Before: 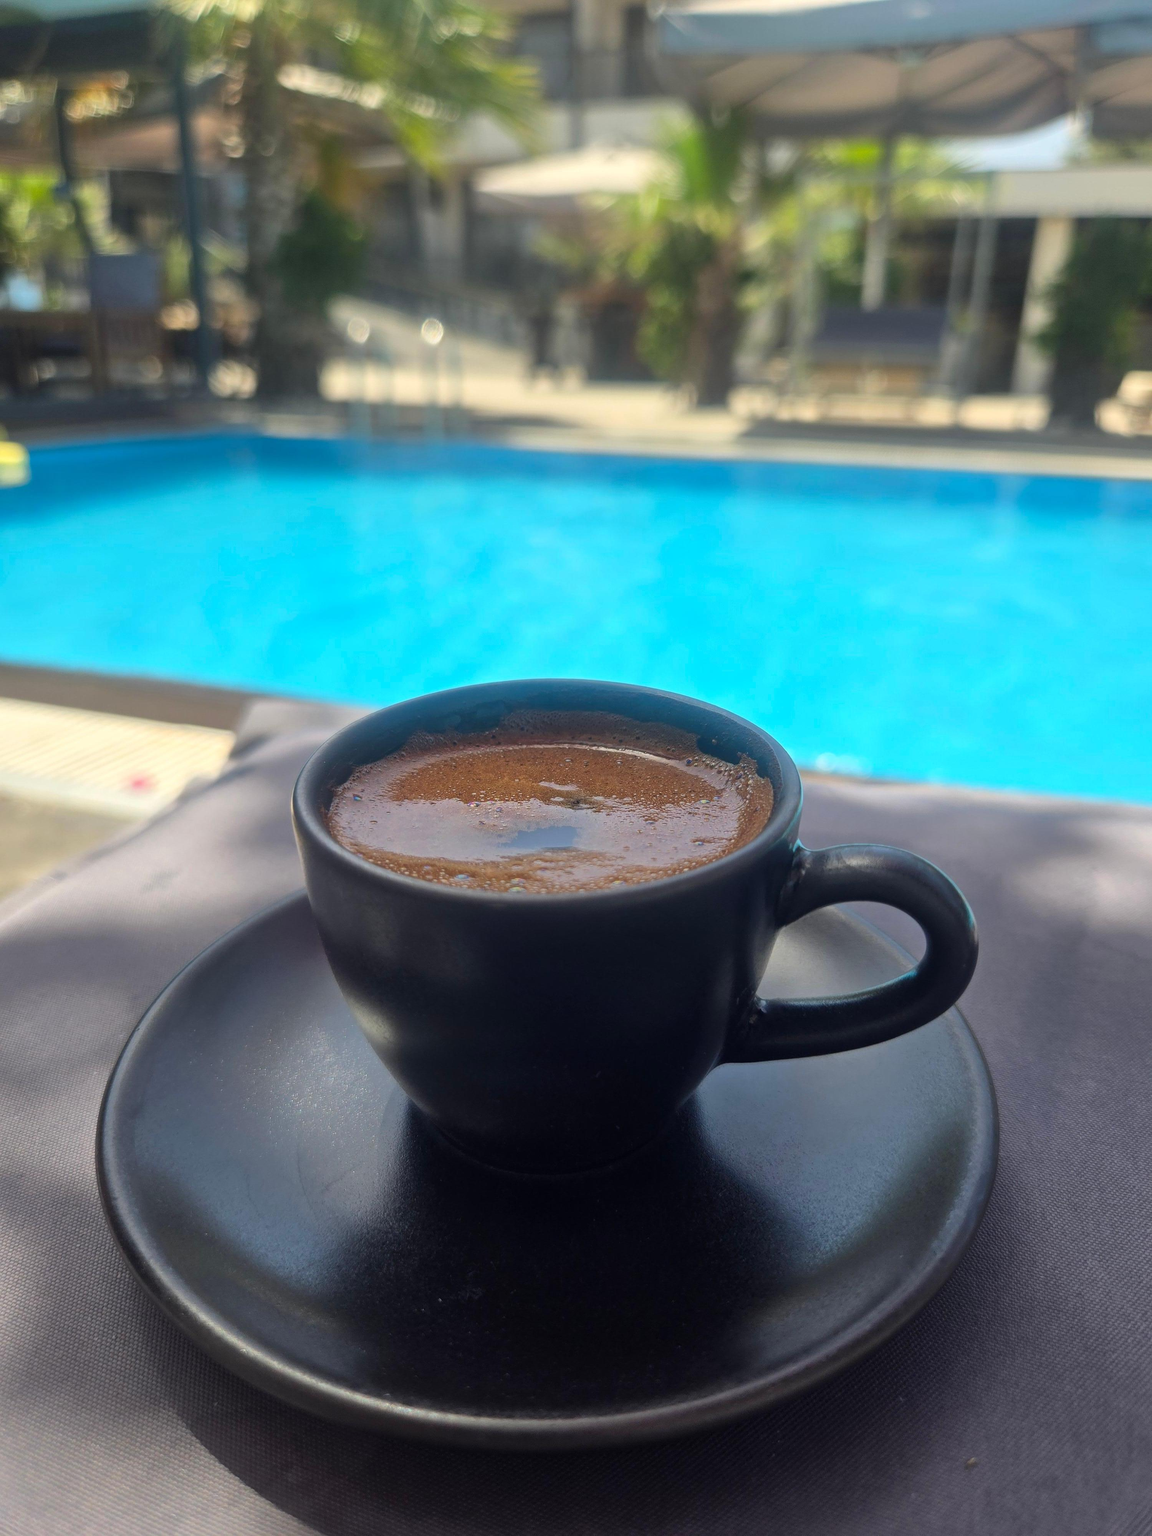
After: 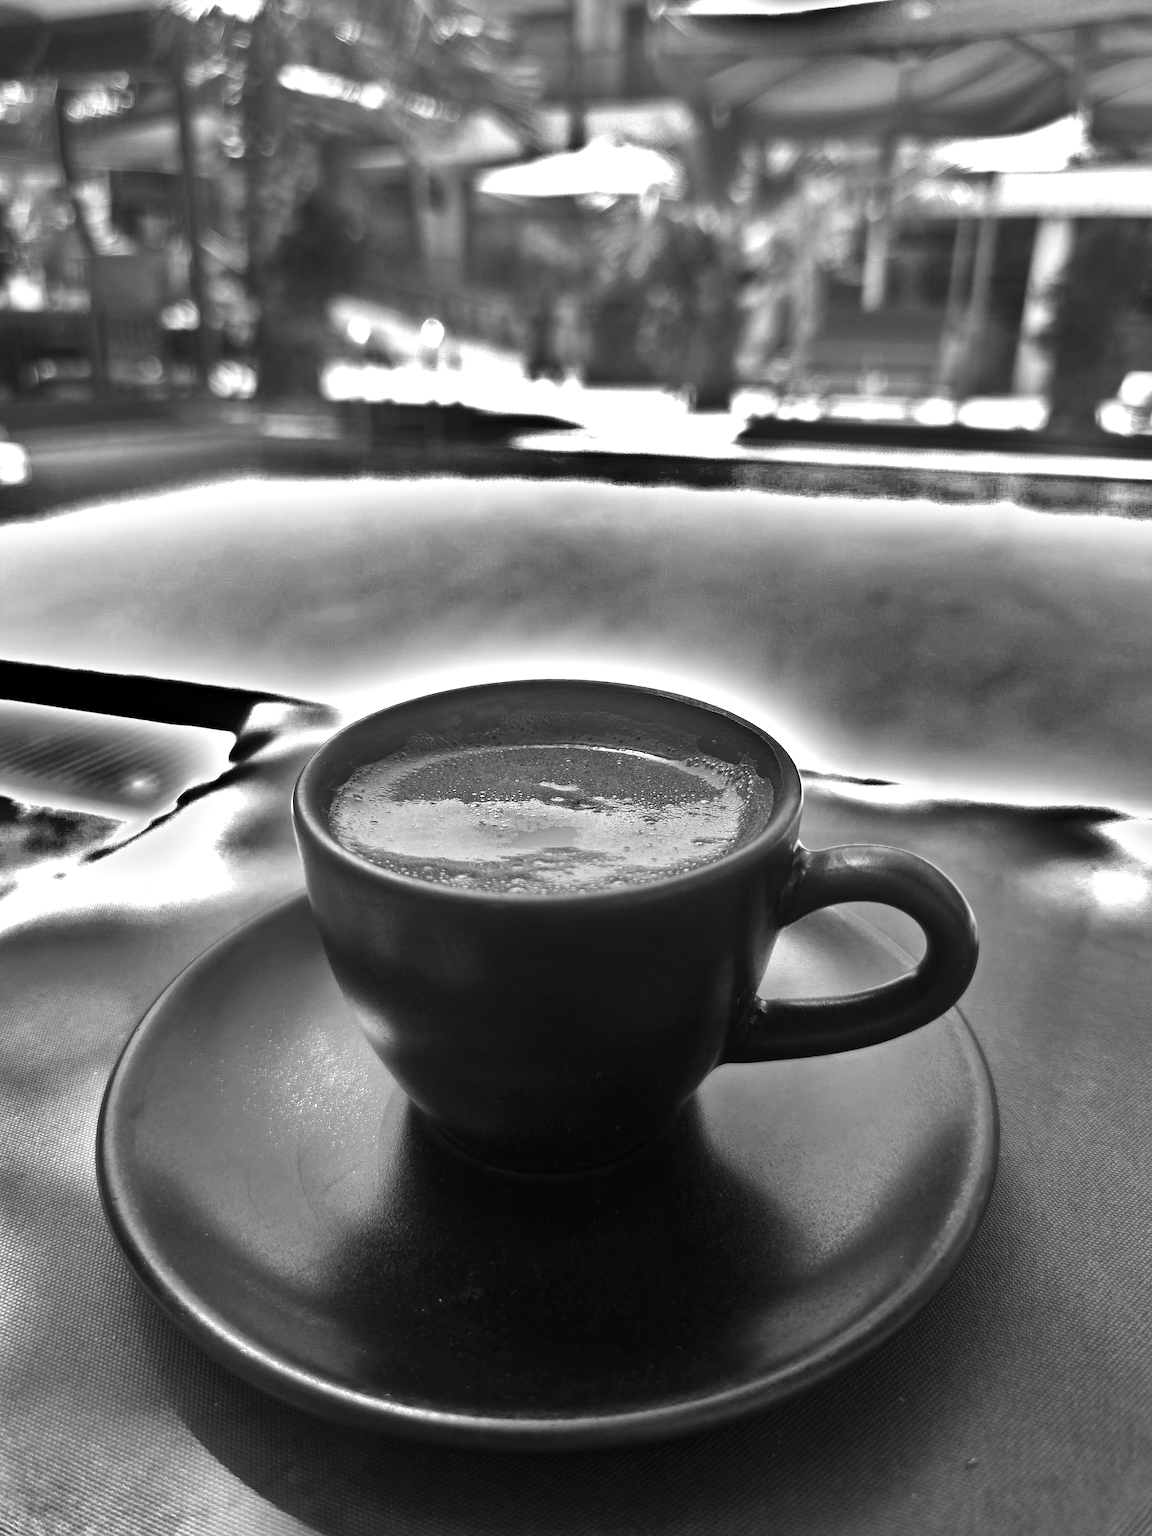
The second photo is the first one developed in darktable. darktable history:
shadows and highlights: shadows 20.91, highlights -82.73, soften with gaussian
color calibration: output gray [0.21, 0.42, 0.37, 0], gray › normalize channels true, illuminant same as pipeline (D50), adaptation XYZ, x 0.346, y 0.359, gamut compression 0
exposure: black level correction 0, exposure 1.2 EV, compensate exposure bias true, compensate highlight preservation false
contrast brightness saturation: brightness -0.2, saturation 0.08
